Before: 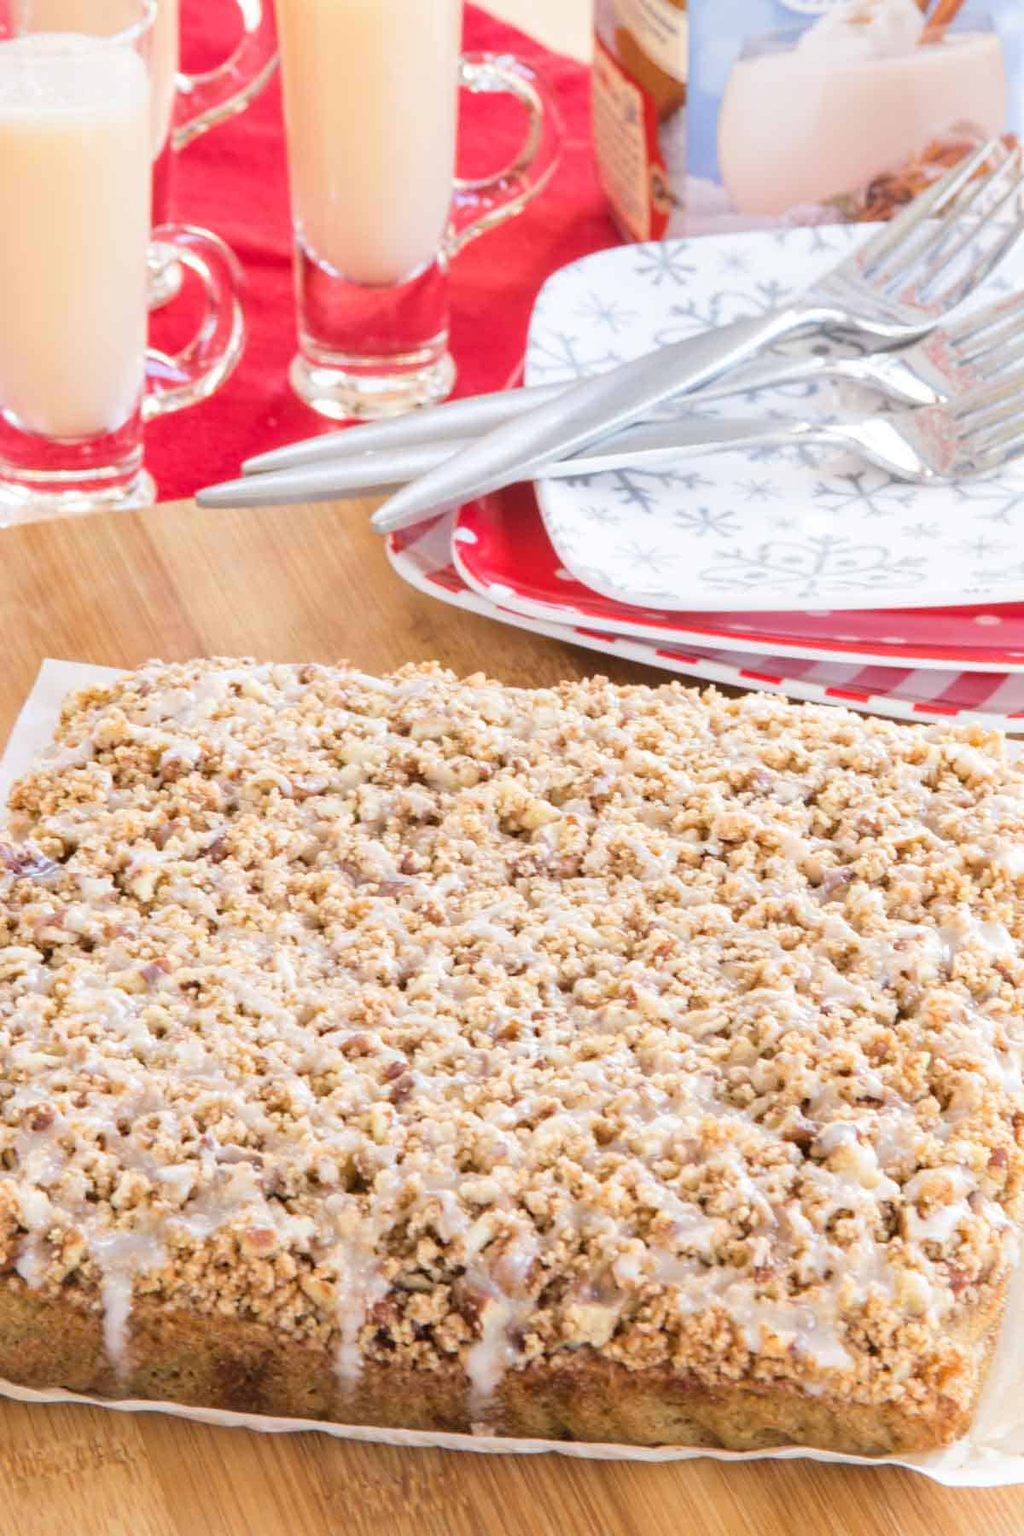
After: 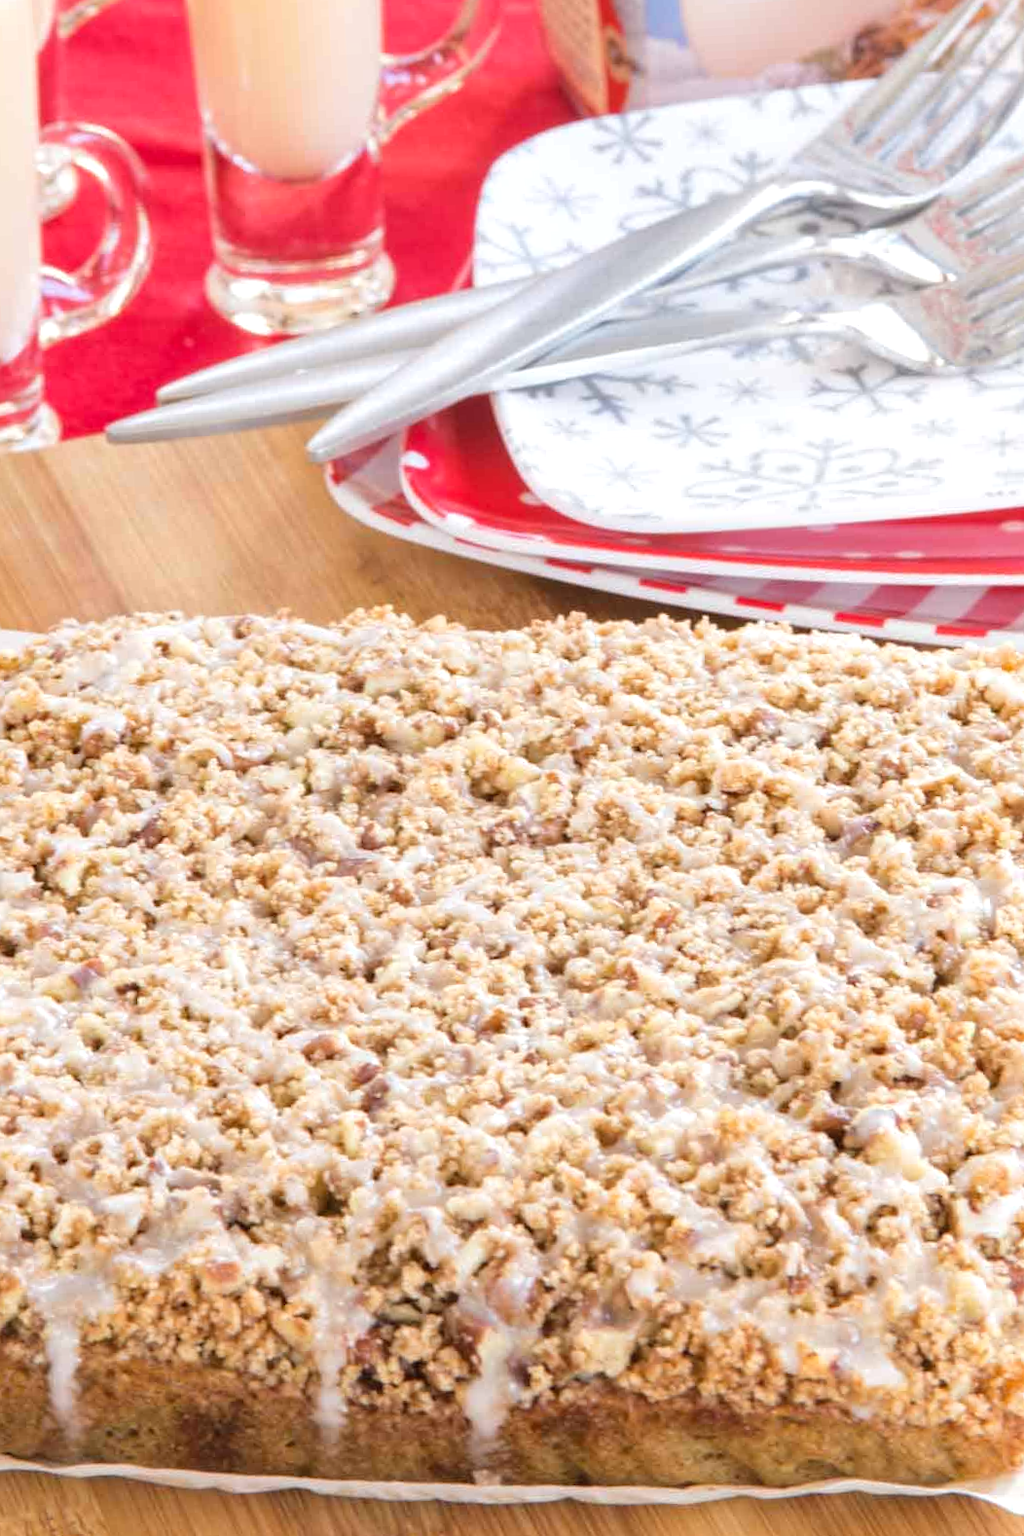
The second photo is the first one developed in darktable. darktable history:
crop and rotate: angle 2.92°, left 5.711%, top 5.699%
exposure: exposure 0.126 EV, compensate highlight preservation false
shadows and highlights: shadows 25.18, highlights -23.79, highlights color adjustment 0.381%
